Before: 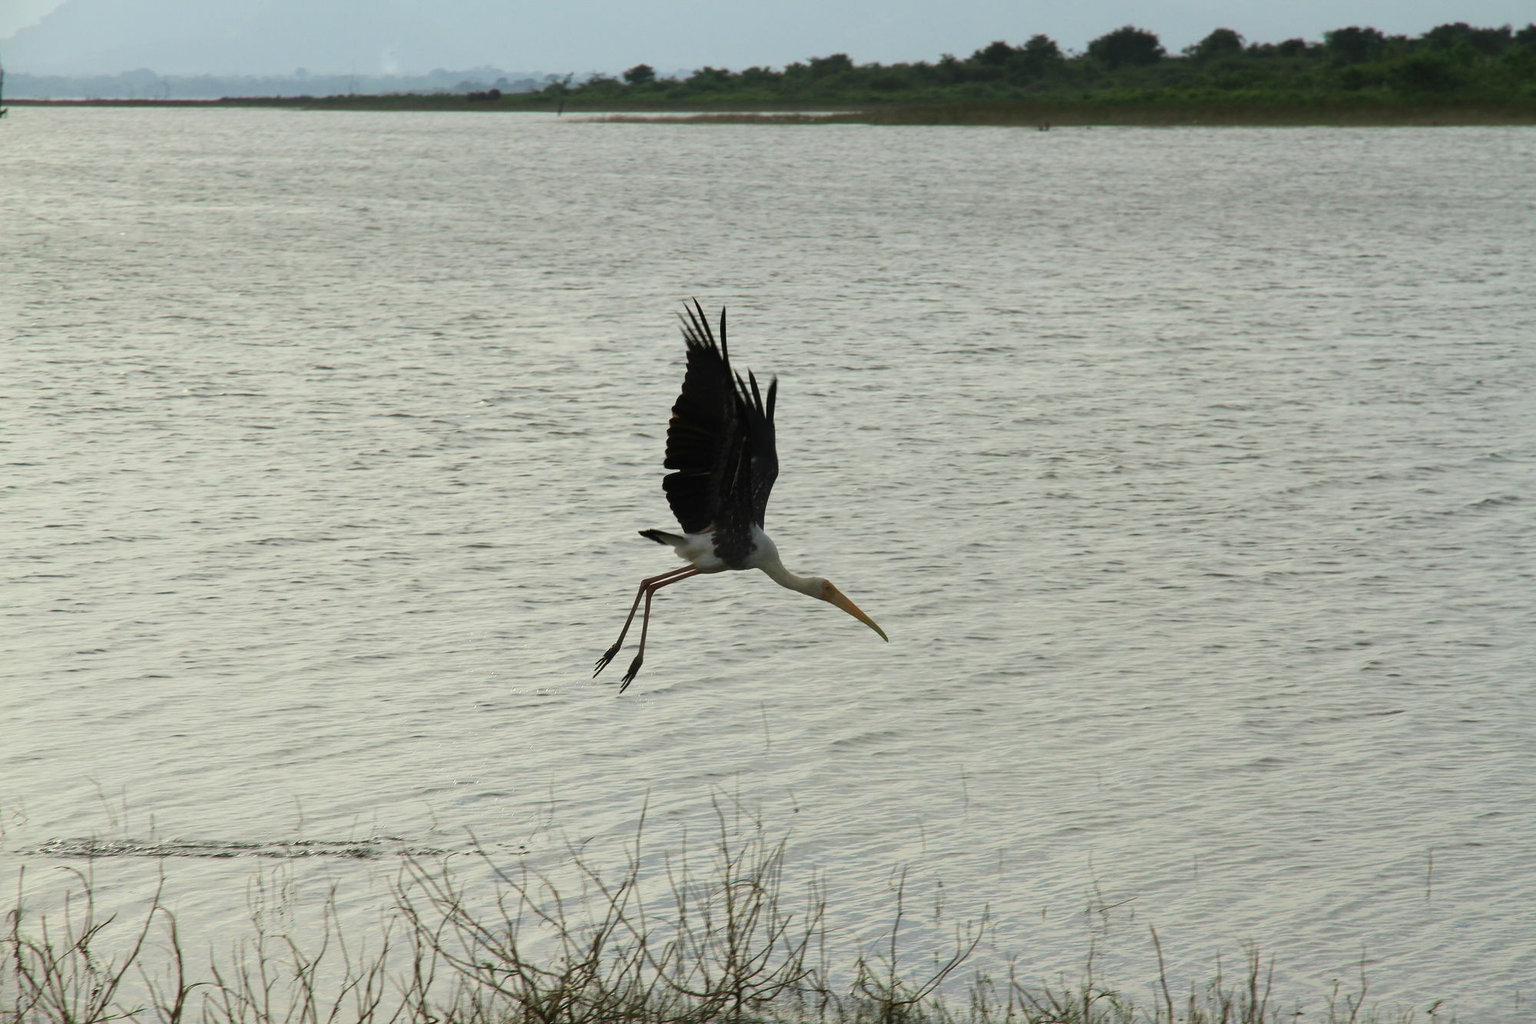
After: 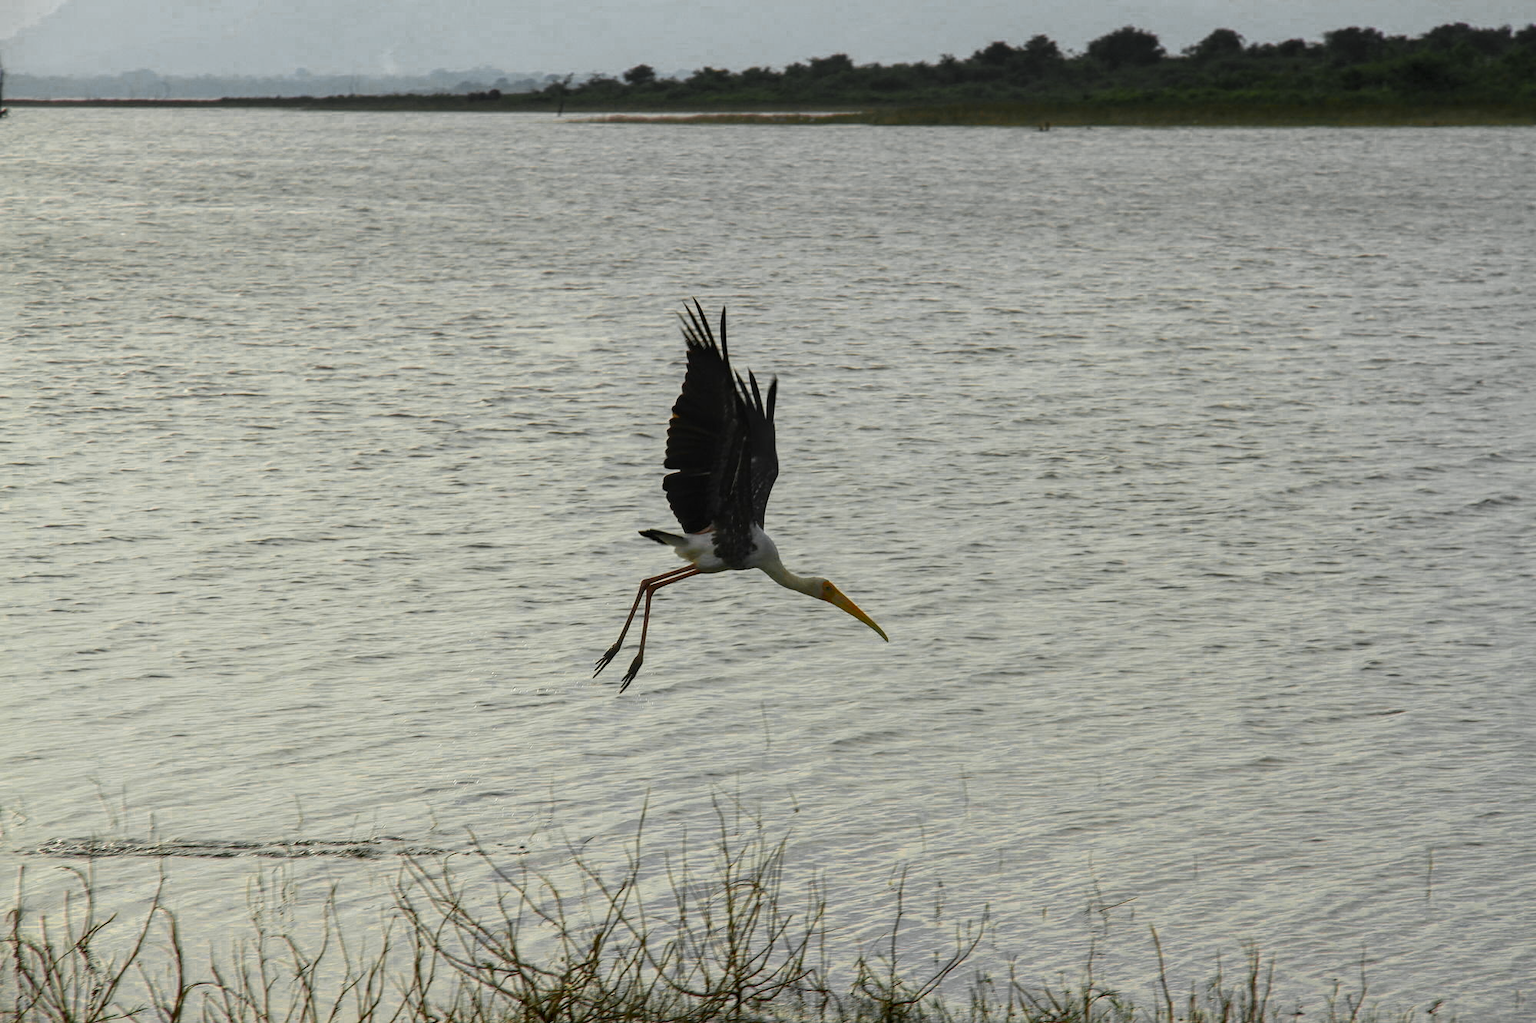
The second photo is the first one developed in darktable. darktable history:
local contrast: detail 130%
color balance rgb: linear chroma grading › global chroma 15%, perceptual saturation grading › global saturation 30%
color zones: curves: ch0 [(0.035, 0.242) (0.25, 0.5) (0.384, 0.214) (0.488, 0.255) (0.75, 0.5)]; ch1 [(0.063, 0.379) (0.25, 0.5) (0.354, 0.201) (0.489, 0.085) (0.729, 0.271)]; ch2 [(0.25, 0.5) (0.38, 0.517) (0.442, 0.51) (0.735, 0.456)]
